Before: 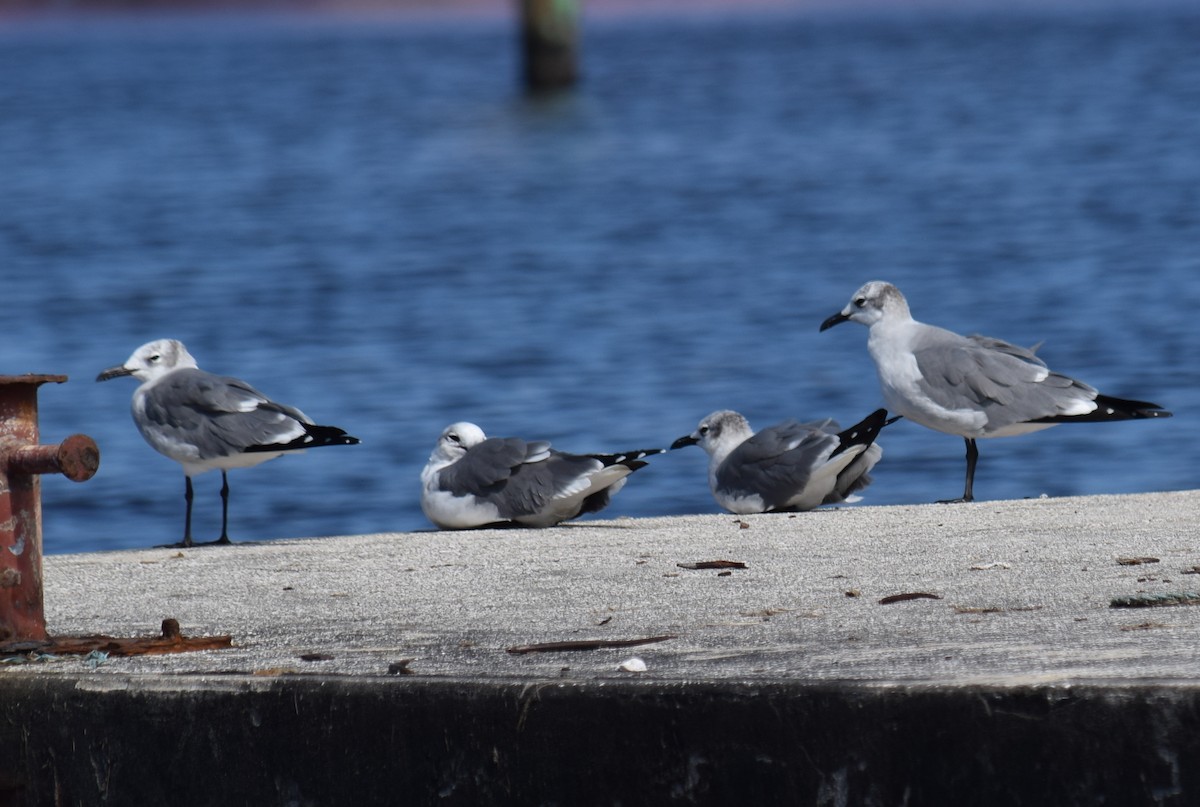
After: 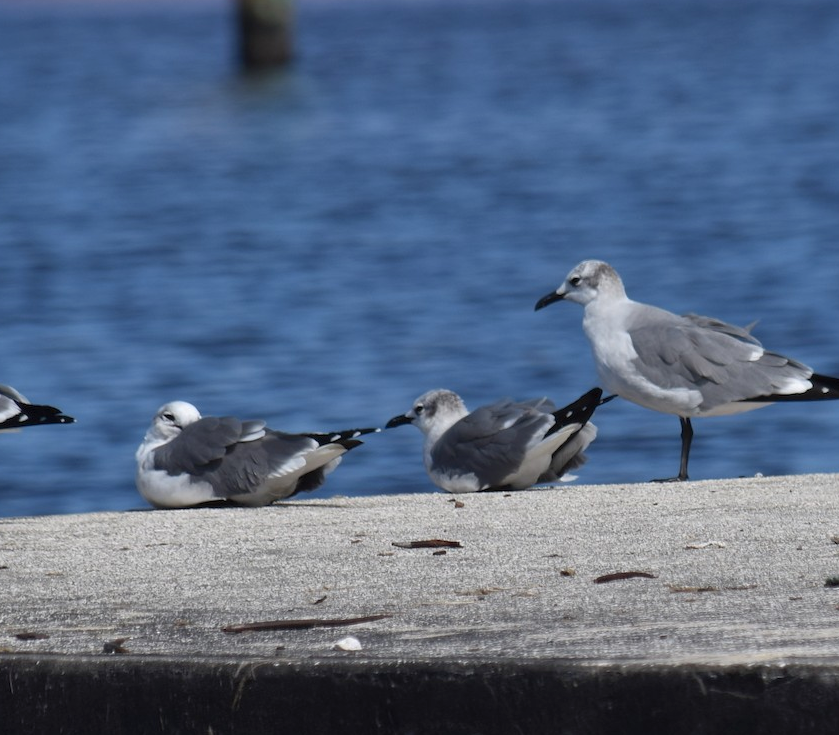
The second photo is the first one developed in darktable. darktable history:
shadows and highlights: shadows 42.85, highlights 7.06
crop and rotate: left 23.759%, top 2.697%, right 6.259%, bottom 6.184%
